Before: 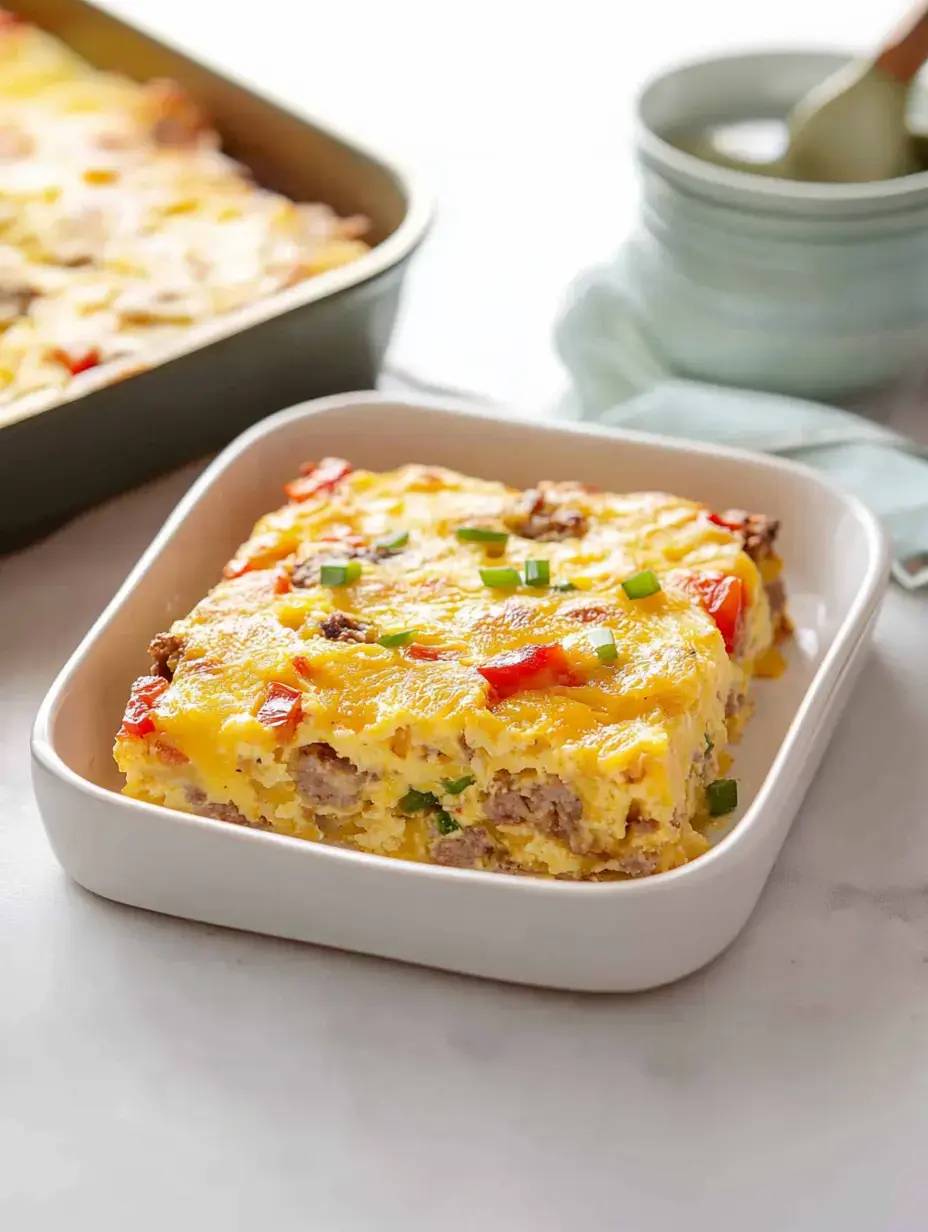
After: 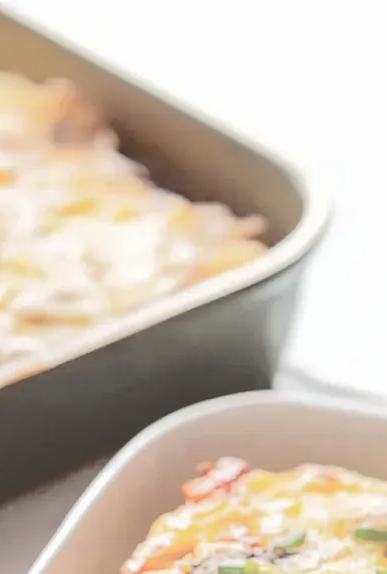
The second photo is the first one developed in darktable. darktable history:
crop and rotate: left 11.203%, top 0.067%, right 47.057%, bottom 53.321%
shadows and highlights: on, module defaults
tone curve: curves: ch0 [(0, 0) (0.003, 0.184) (0.011, 0.184) (0.025, 0.189) (0.044, 0.192) (0.069, 0.194) (0.1, 0.2) (0.136, 0.202) (0.177, 0.206) (0.224, 0.214) (0.277, 0.243) (0.335, 0.297) (0.399, 0.39) (0.468, 0.508) (0.543, 0.653) (0.623, 0.754) (0.709, 0.834) (0.801, 0.887) (0.898, 0.925) (1, 1)], color space Lab, independent channels, preserve colors none
contrast brightness saturation: brightness 0.189, saturation -0.501
